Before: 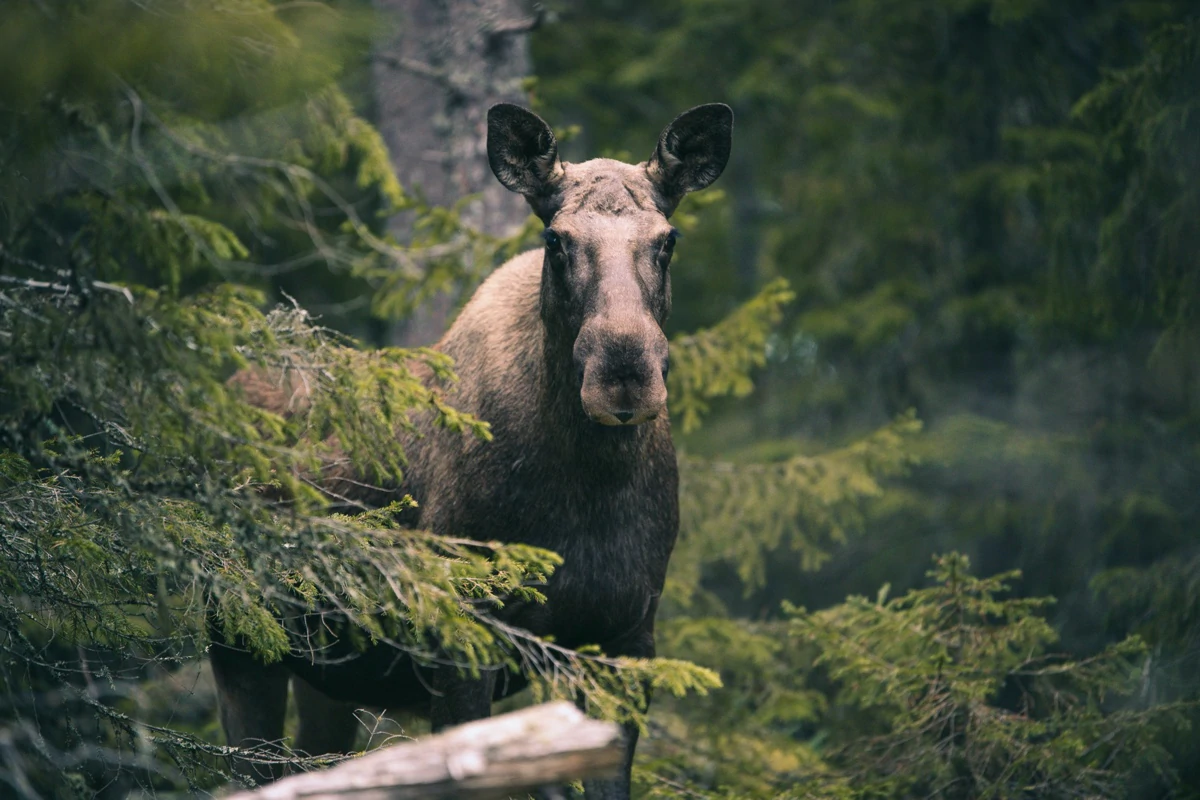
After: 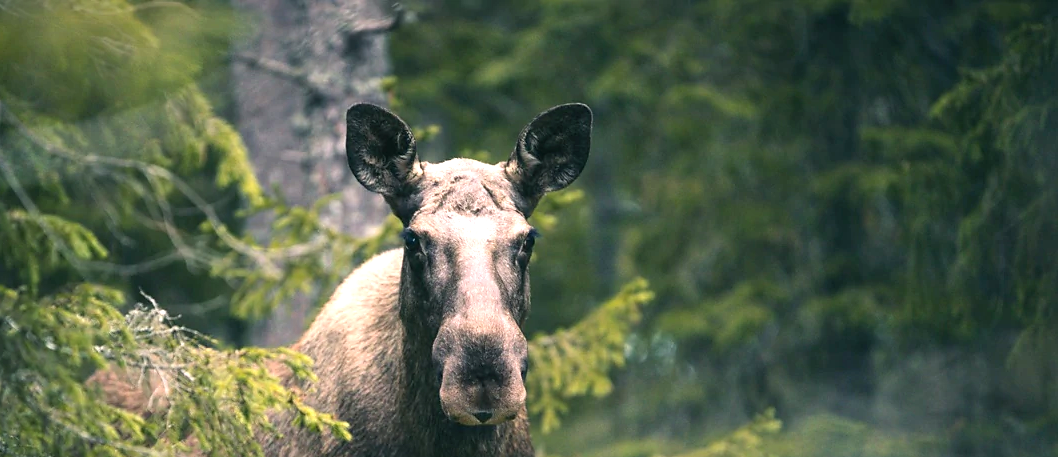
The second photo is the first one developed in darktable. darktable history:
levels: levels [0, 0.394, 0.787]
crop and rotate: left 11.812%, bottom 42.776%
sharpen: radius 1, threshold 1
